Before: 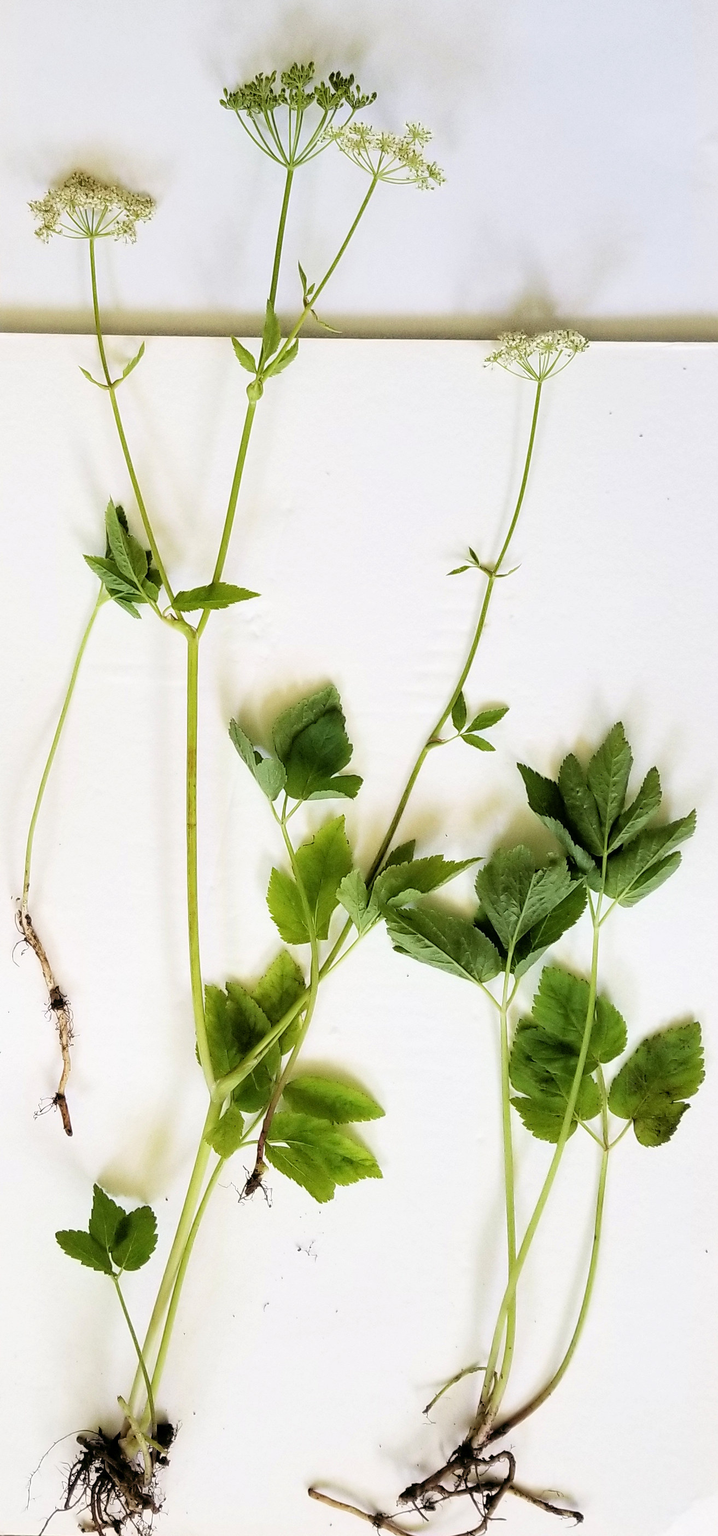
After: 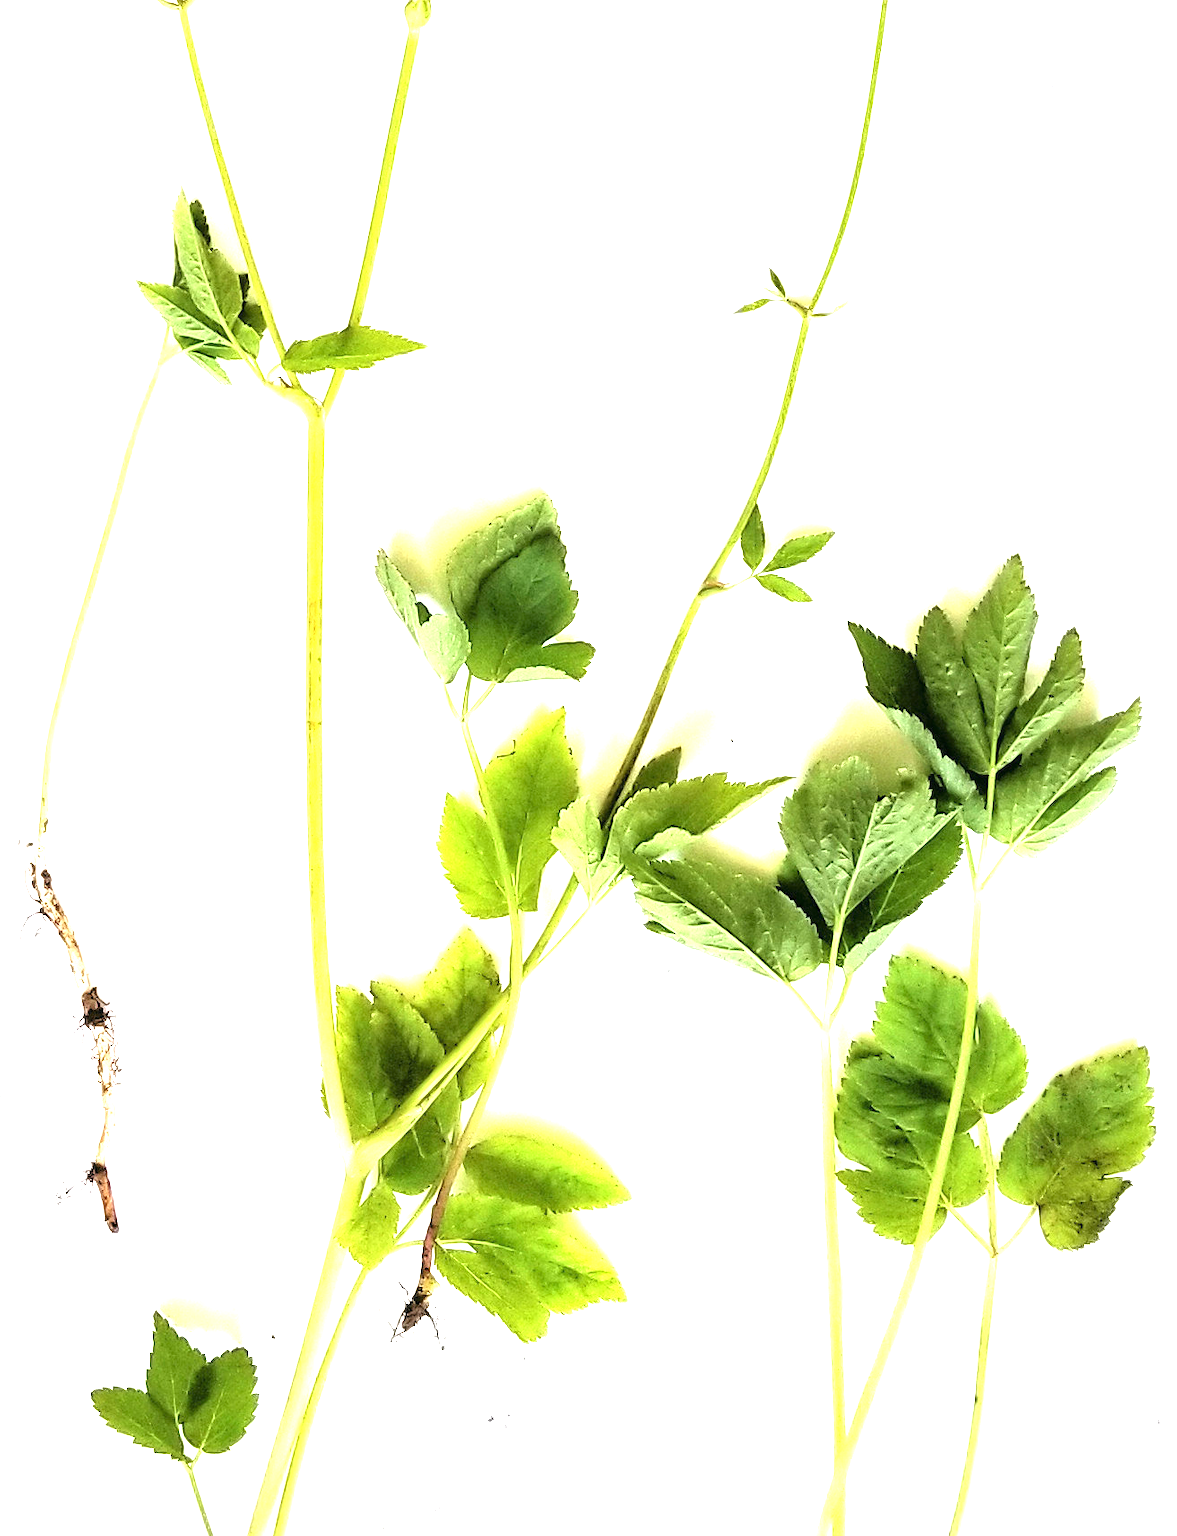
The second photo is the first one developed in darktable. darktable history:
exposure: black level correction 0, exposure 1.661 EV, compensate exposure bias true, compensate highlight preservation false
crop and rotate: top 24.999%, bottom 13.949%
